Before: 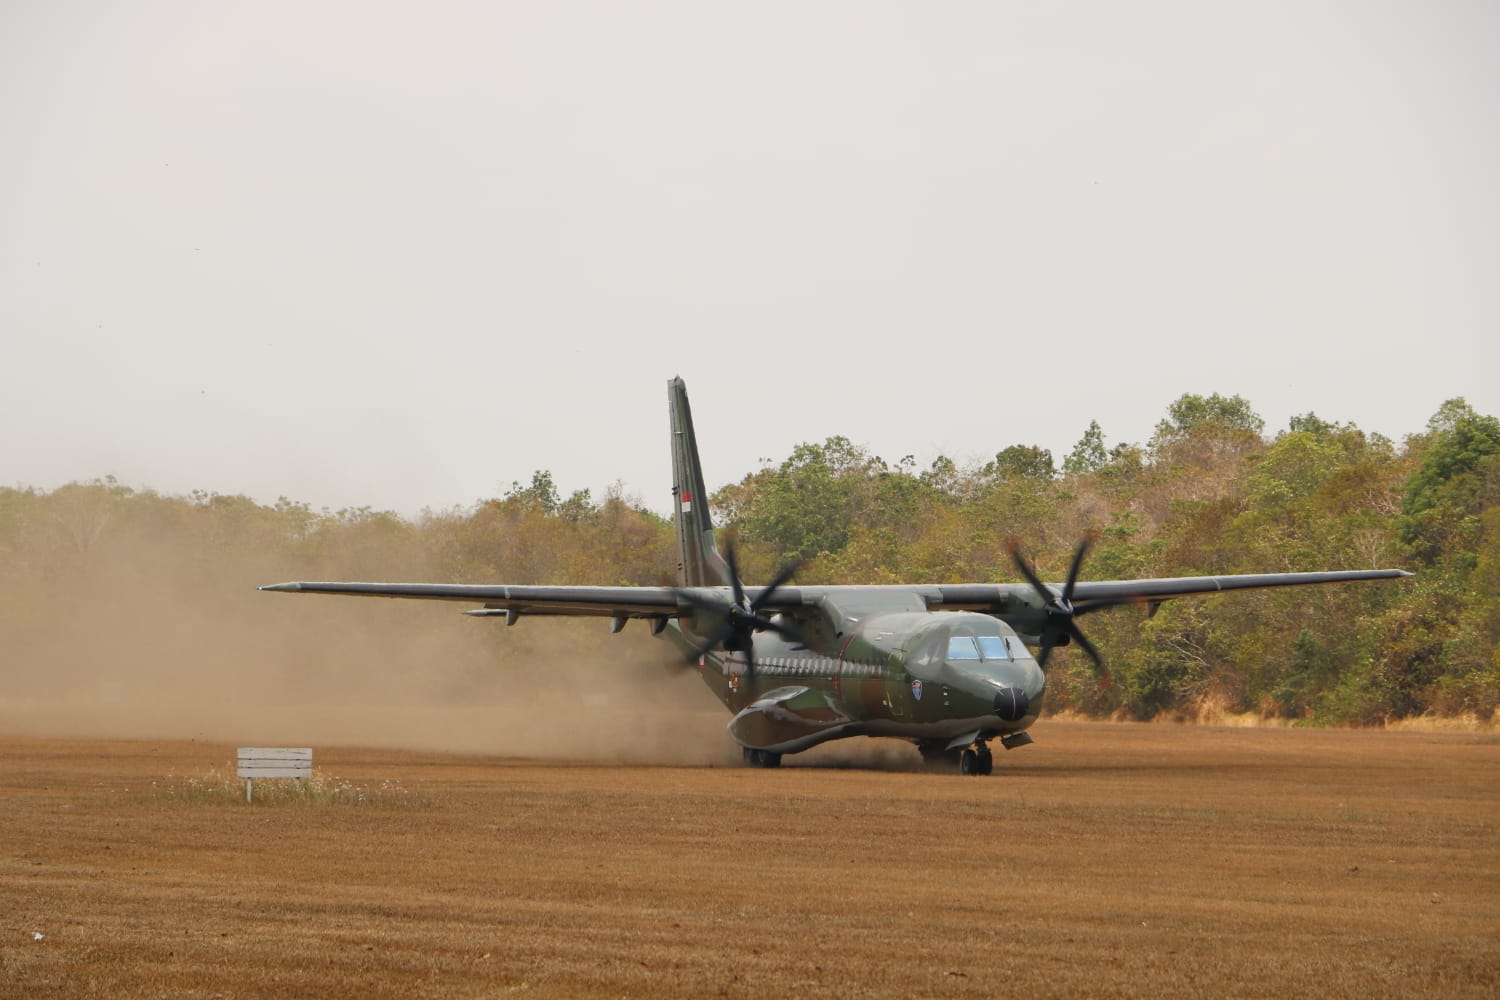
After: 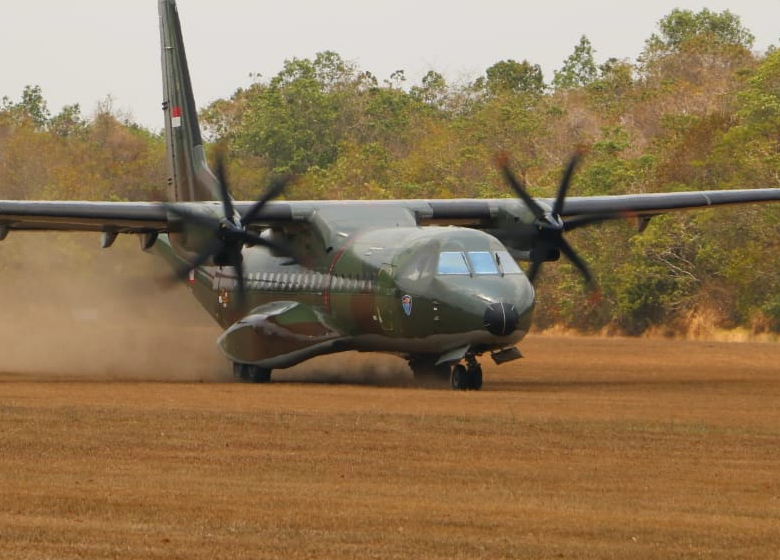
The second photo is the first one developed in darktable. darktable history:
color correction: highlights b* -0.014, saturation 1.14
crop: left 34.022%, top 38.594%, right 13.915%, bottom 5.401%
